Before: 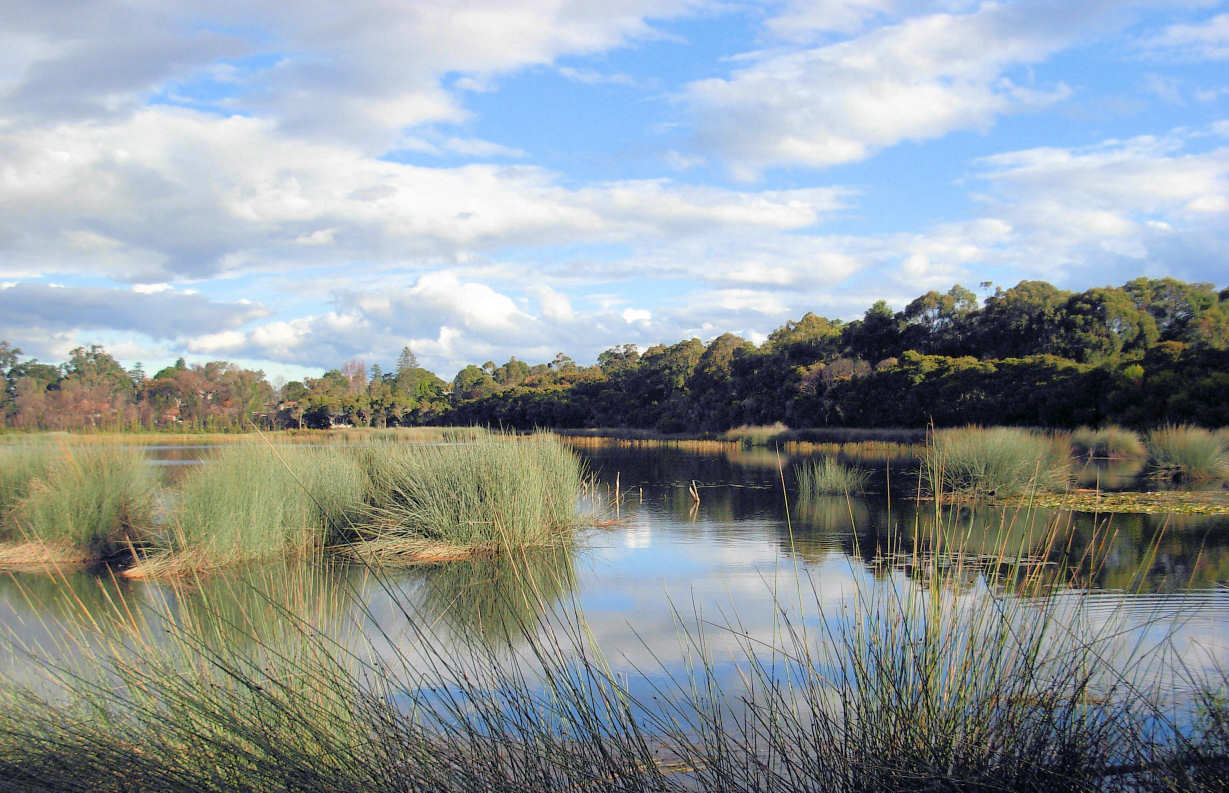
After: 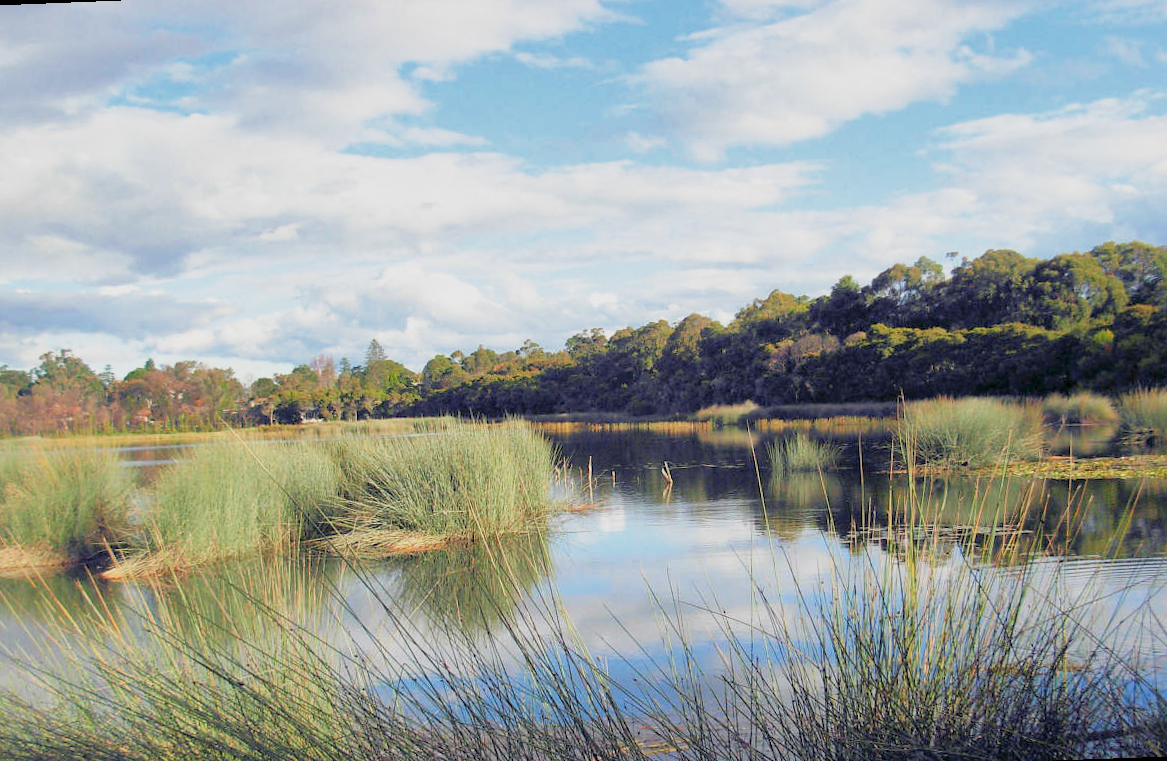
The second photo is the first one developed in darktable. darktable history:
rotate and perspective: rotation -2.12°, lens shift (vertical) 0.009, lens shift (horizontal) -0.008, automatic cropping original format, crop left 0.036, crop right 0.964, crop top 0.05, crop bottom 0.959
shadows and highlights: on, module defaults
base curve: curves: ch0 [(0, 0) (0.088, 0.125) (0.176, 0.251) (0.354, 0.501) (0.613, 0.749) (1, 0.877)], preserve colors none
